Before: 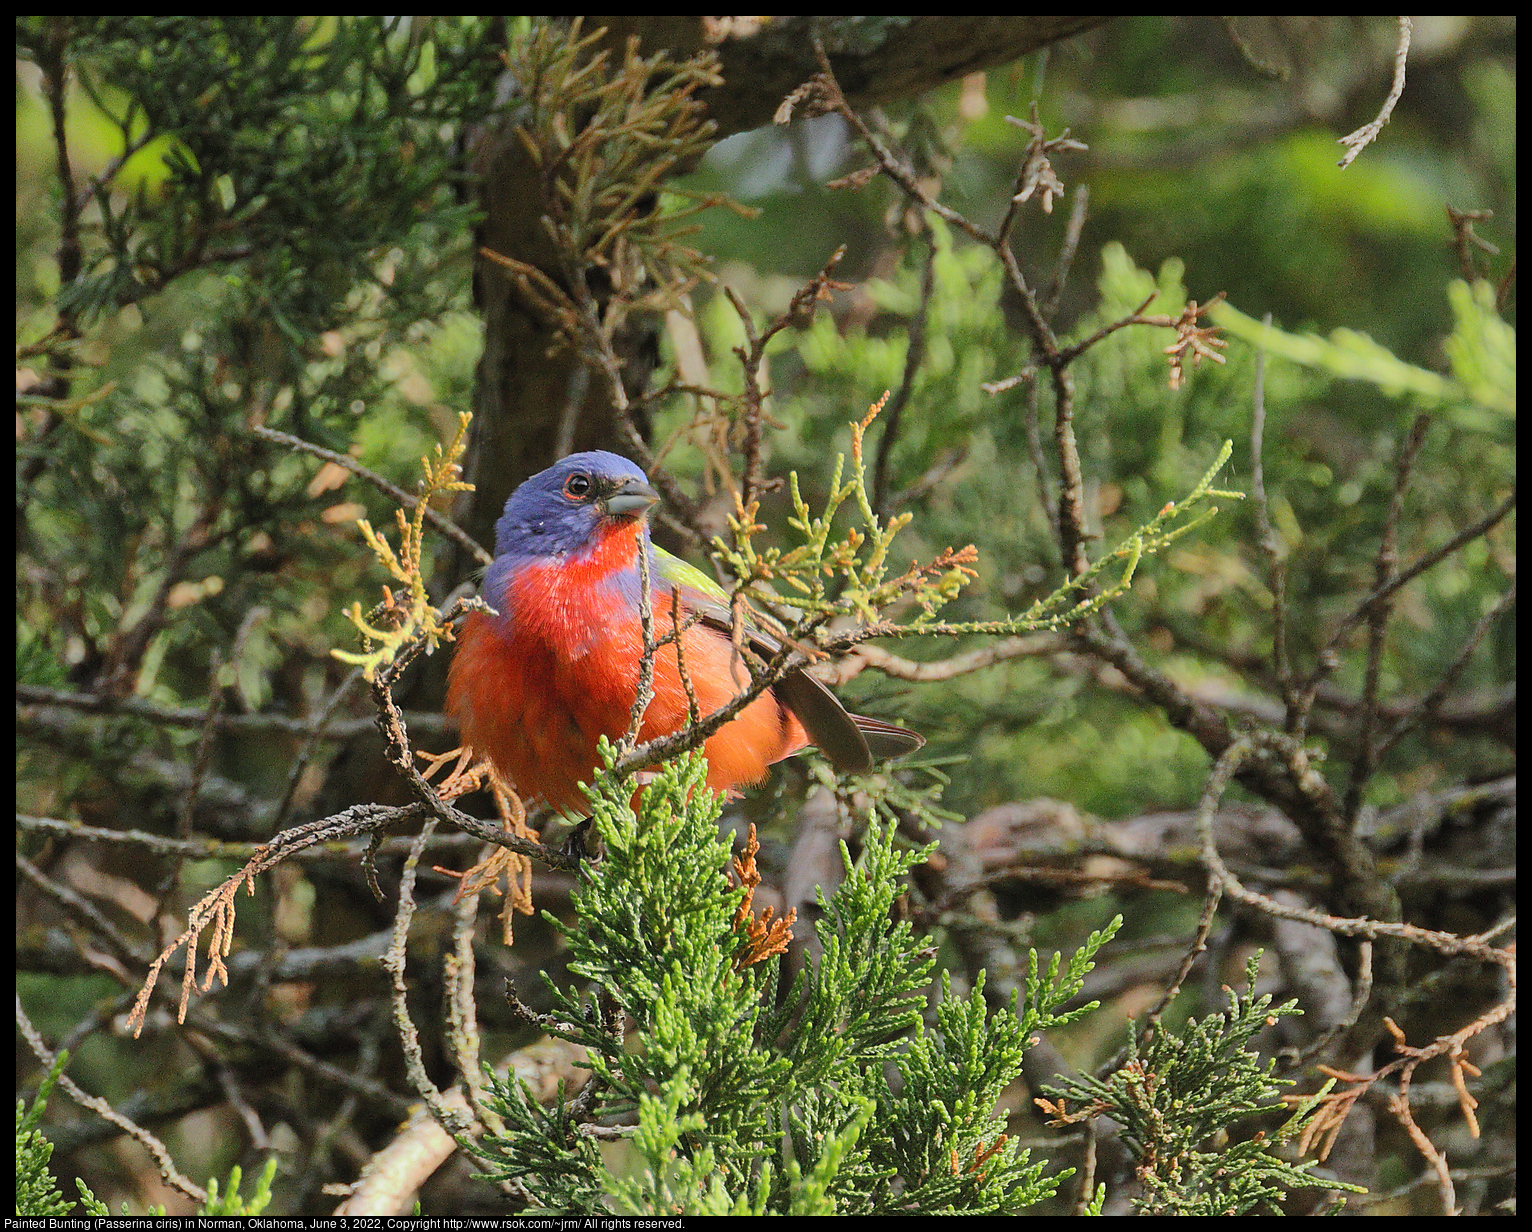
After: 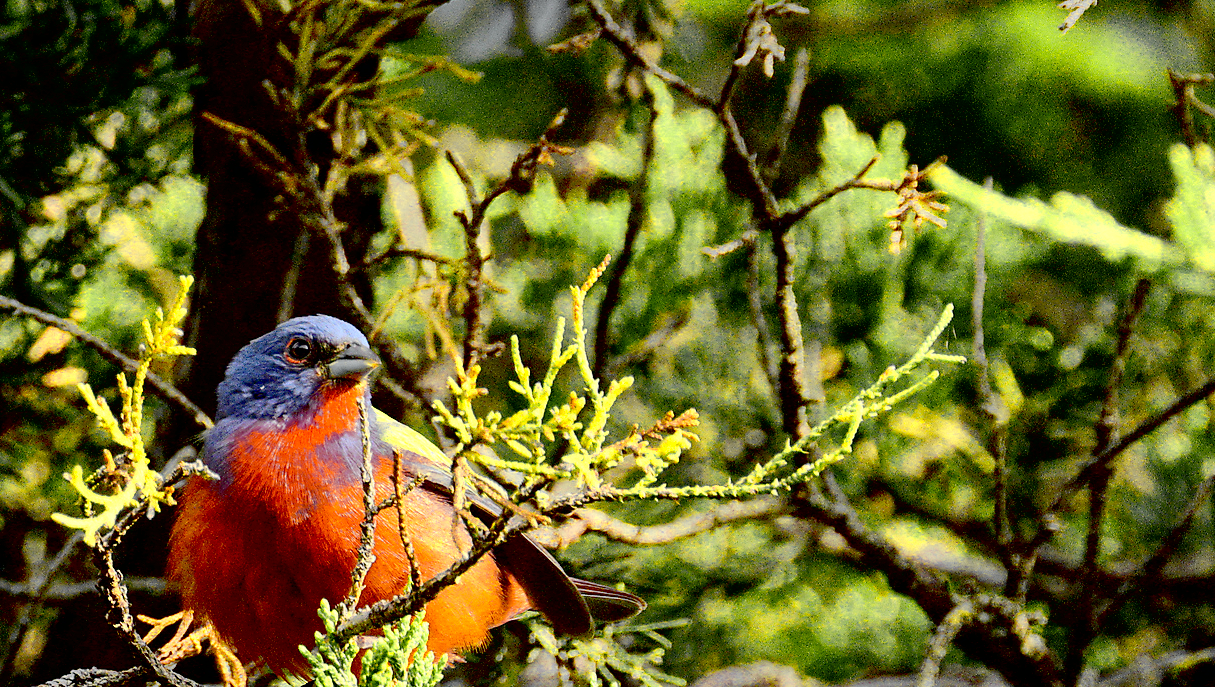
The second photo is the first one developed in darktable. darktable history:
exposure: black level correction 0.045, exposure -0.231 EV, compensate exposure bias true, compensate highlight preservation false
crop: left 18.267%, top 11.103%, right 2.397%, bottom 33.057%
tone curve: curves: ch0 [(0, 0) (0.071, 0.06) (0.253, 0.242) (0.437, 0.498) (0.55, 0.644) (0.657, 0.749) (0.823, 0.876) (1, 0.99)]; ch1 [(0, 0) (0.346, 0.307) (0.408, 0.369) (0.453, 0.457) (0.476, 0.489) (0.502, 0.493) (0.521, 0.515) (0.537, 0.531) (0.612, 0.641) (0.676, 0.728) (1, 1)]; ch2 [(0, 0) (0.346, 0.34) (0.434, 0.46) (0.485, 0.494) (0.5, 0.494) (0.511, 0.504) (0.537, 0.551) (0.579, 0.599) (0.625, 0.686) (1, 1)], color space Lab, independent channels, preserve colors none
color zones: curves: ch0 [(0.004, 0.306) (0.107, 0.448) (0.252, 0.656) (0.41, 0.398) (0.595, 0.515) (0.768, 0.628)]; ch1 [(0.07, 0.323) (0.151, 0.452) (0.252, 0.608) (0.346, 0.221) (0.463, 0.189) (0.61, 0.368) (0.735, 0.395) (0.921, 0.412)]; ch2 [(0, 0.476) (0.132, 0.512) (0.243, 0.512) (0.397, 0.48) (0.522, 0.376) (0.634, 0.536) (0.761, 0.46)]
